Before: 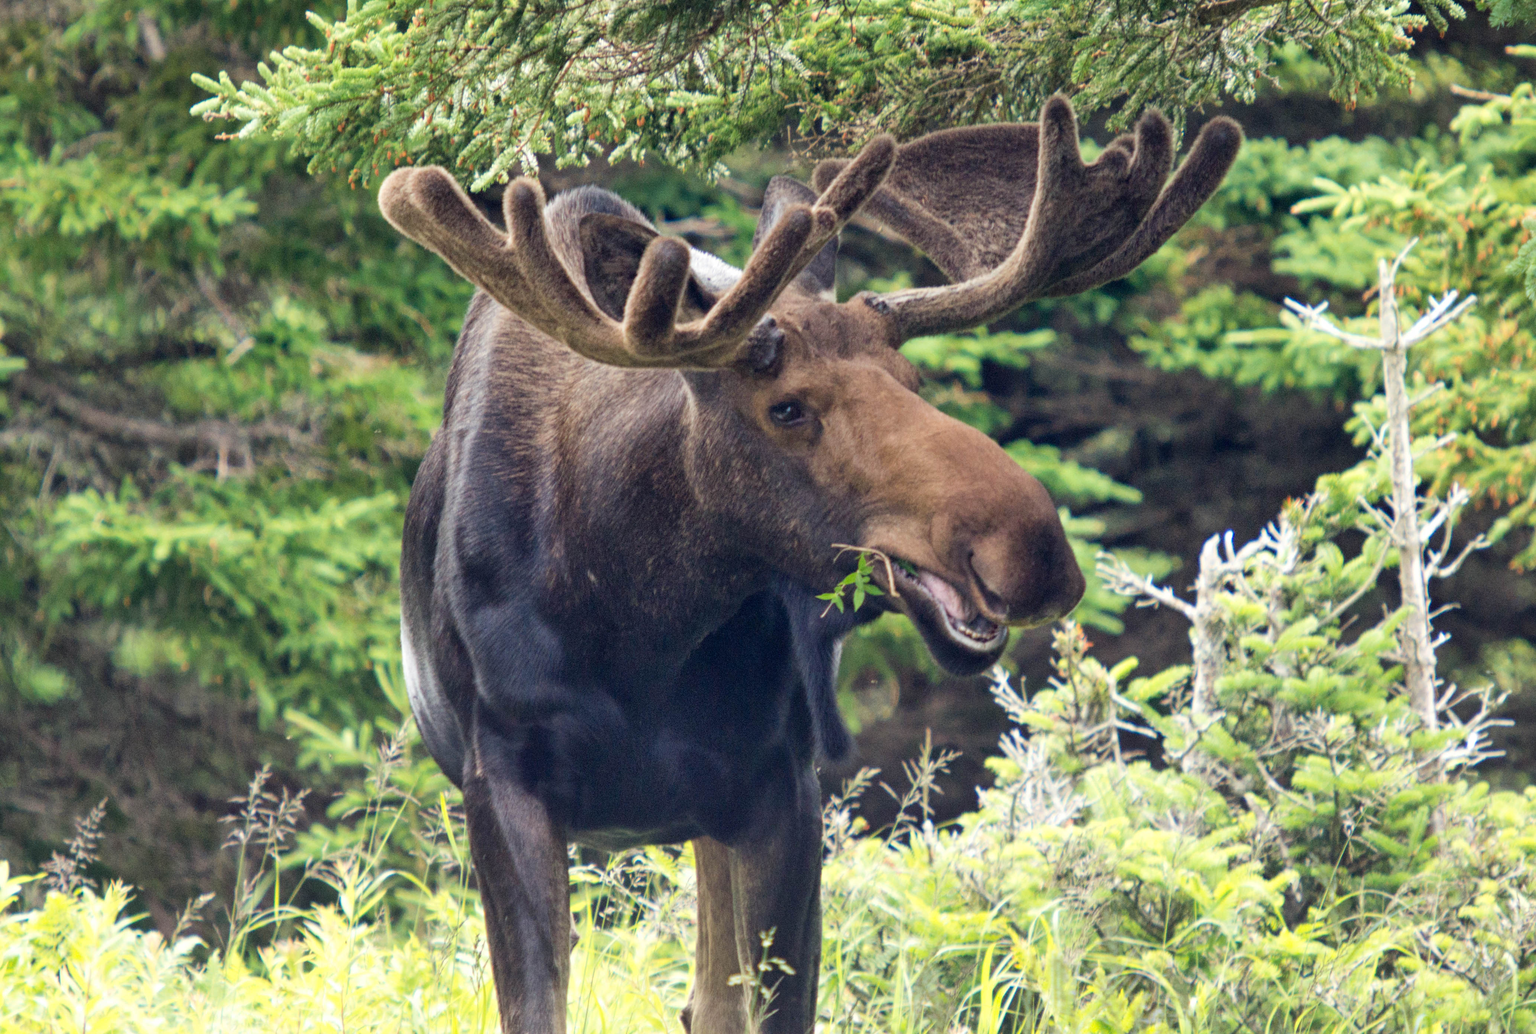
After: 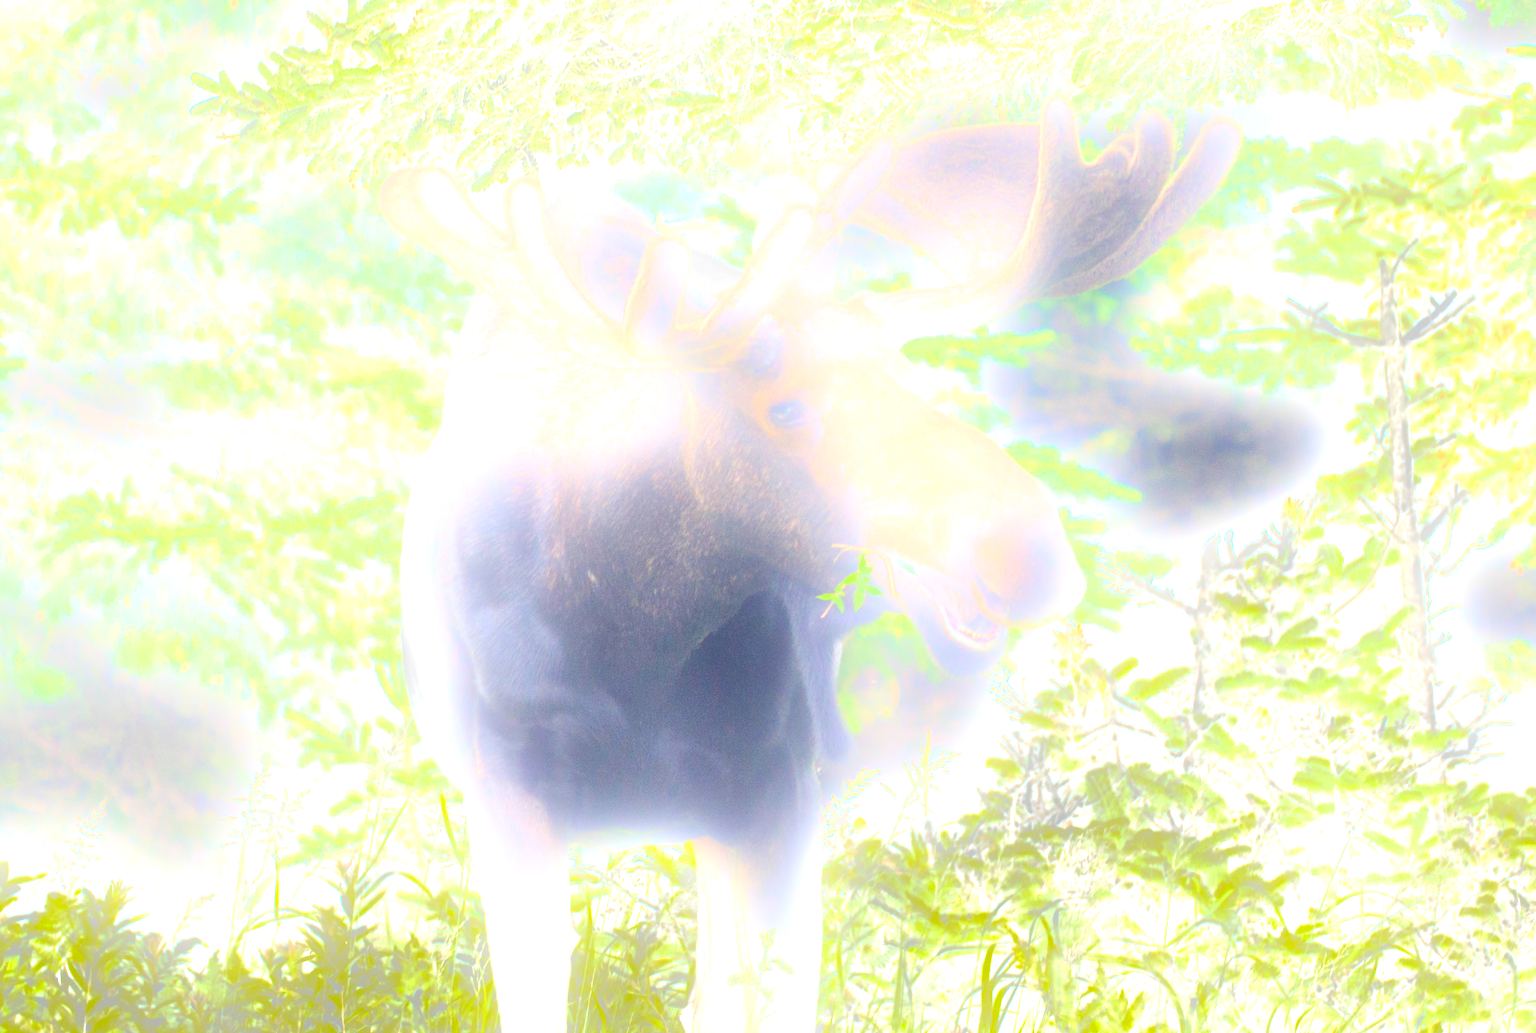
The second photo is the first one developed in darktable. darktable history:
bloom: size 25%, threshold 5%, strength 90%
exposure: exposure 0.785 EV, compensate highlight preservation false
